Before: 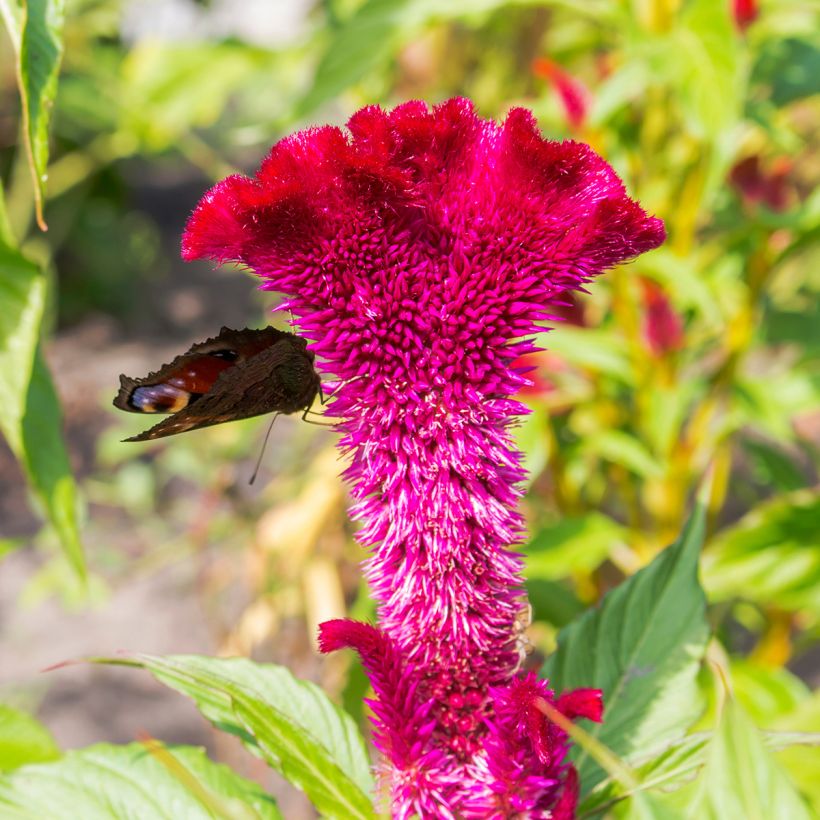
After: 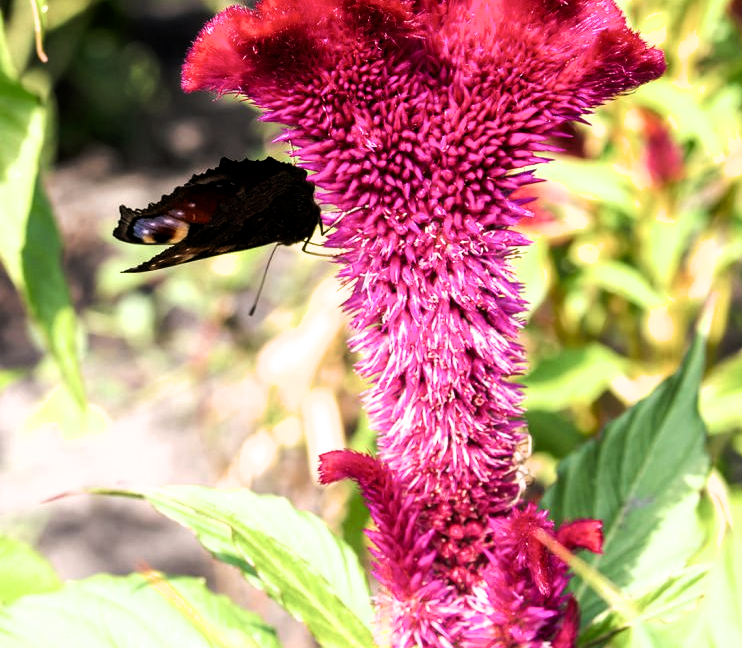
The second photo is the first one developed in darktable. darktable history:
filmic rgb: black relative exposure -8.22 EV, white relative exposure 2.2 EV, hardness 7.06, latitude 85.47%, contrast 1.703, highlights saturation mix -4.39%, shadows ↔ highlights balance -2.96%
crop: top 20.661%, right 9.405%, bottom 0.246%
